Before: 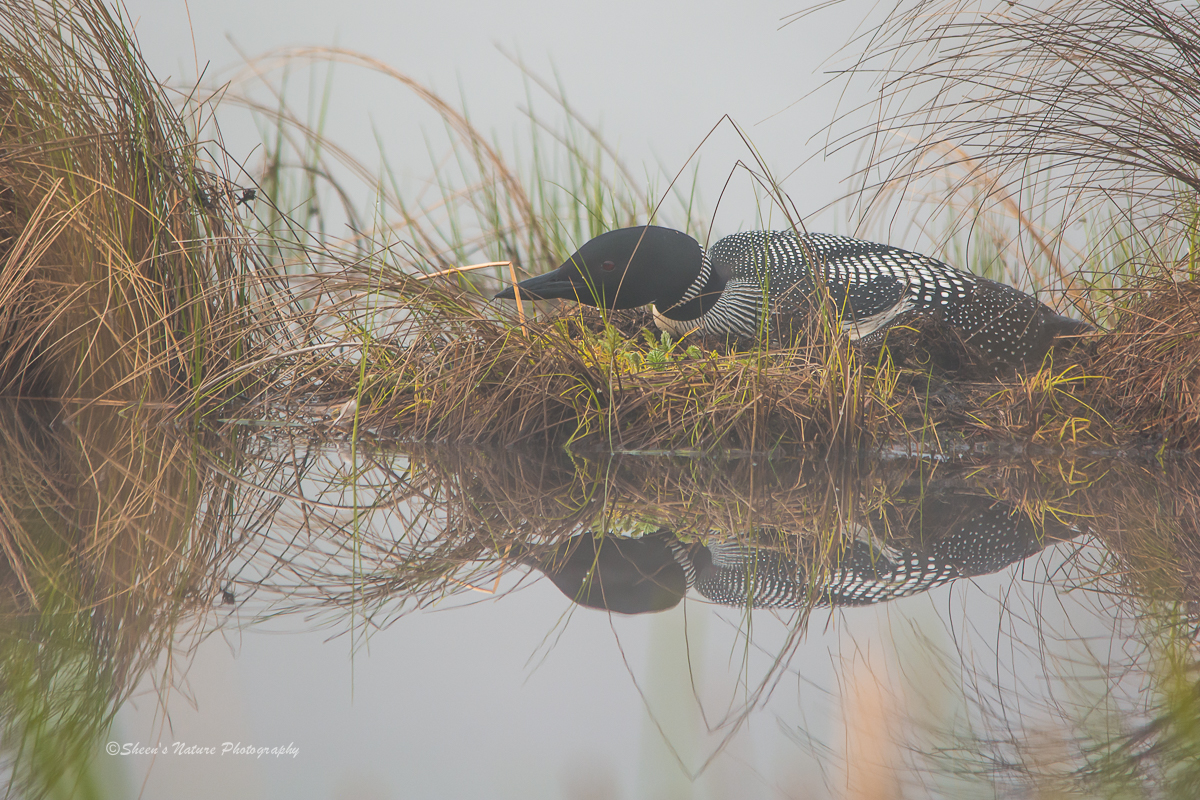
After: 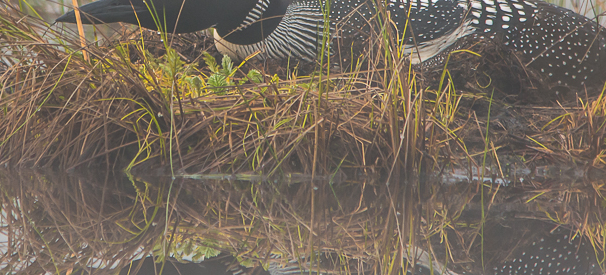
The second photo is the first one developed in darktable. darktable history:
crop: left 36.586%, top 34.57%, right 12.906%, bottom 30.994%
